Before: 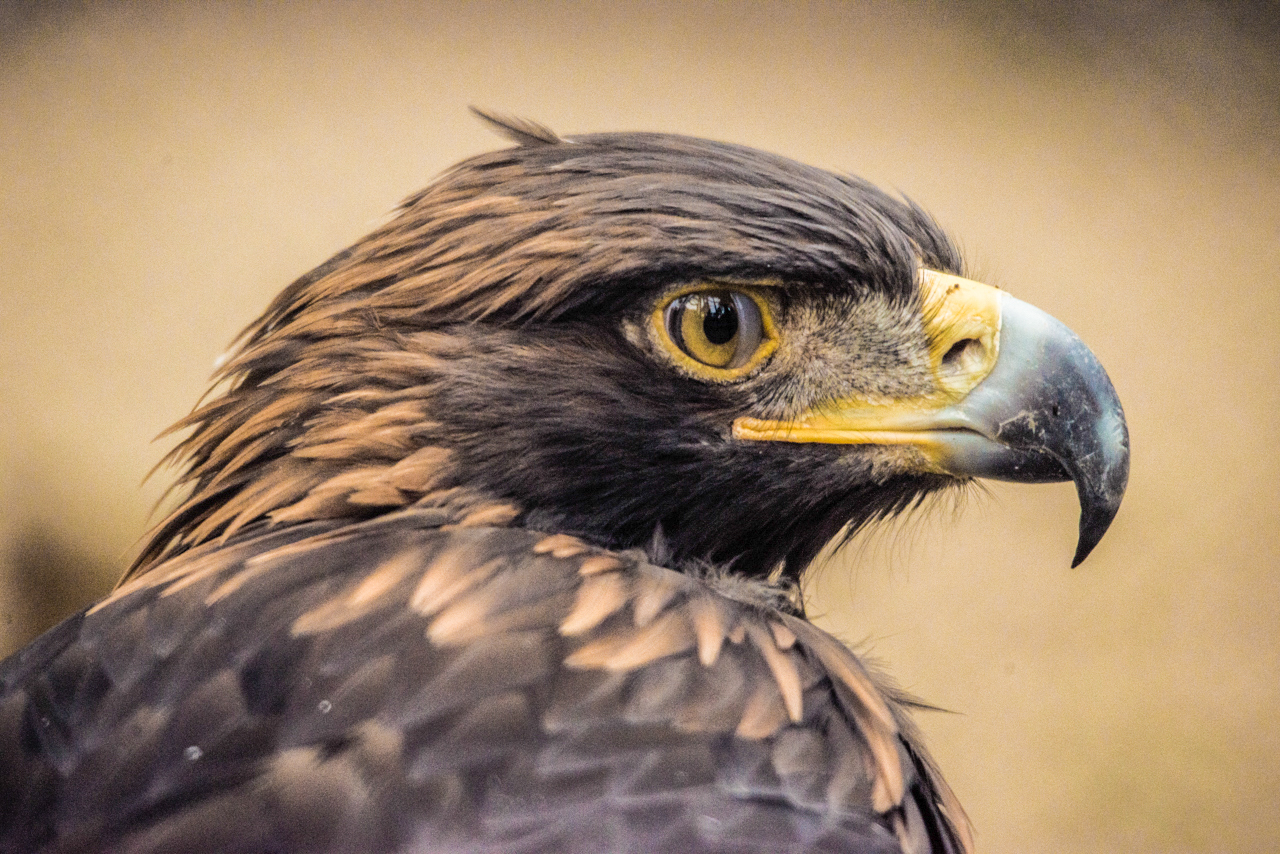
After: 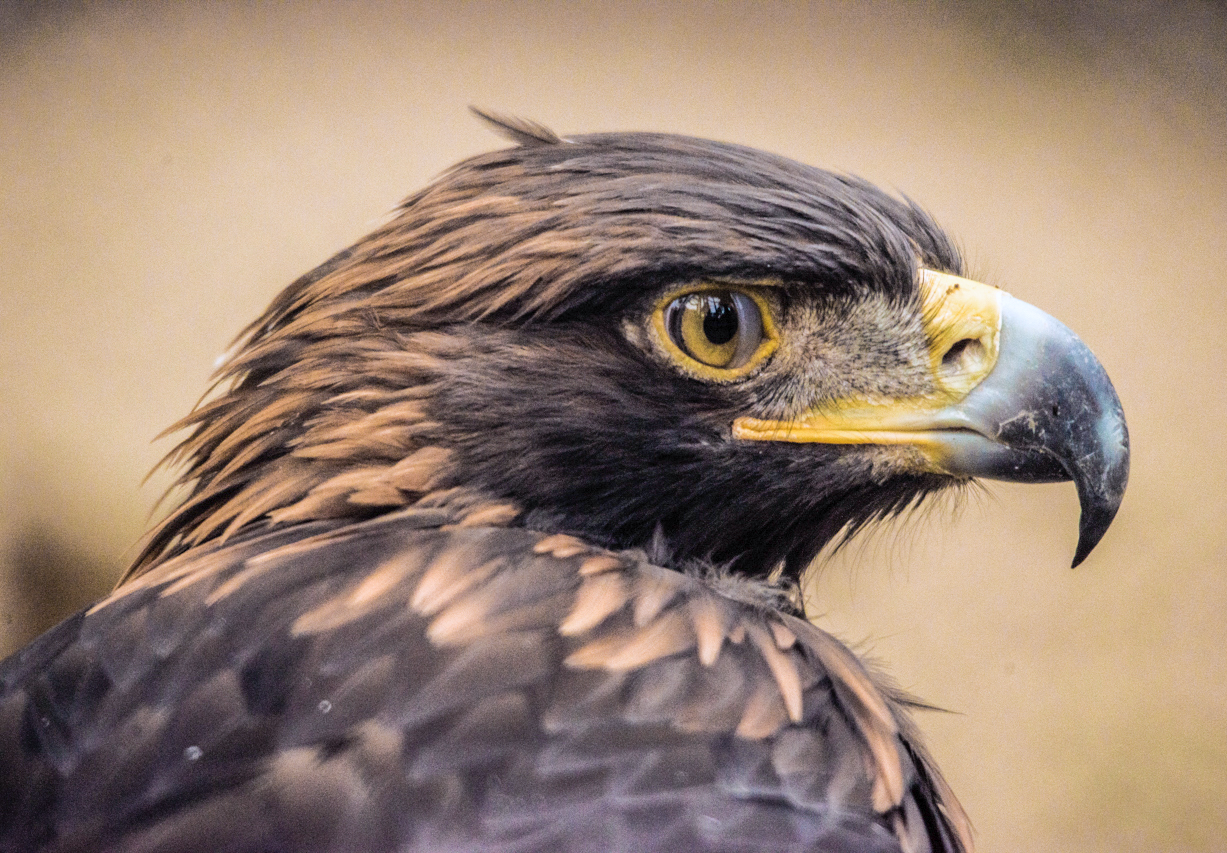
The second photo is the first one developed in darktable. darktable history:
crop: right 4.072%, bottom 0.025%
color calibration: illuminant as shot in camera, x 0.358, y 0.373, temperature 4628.91 K
